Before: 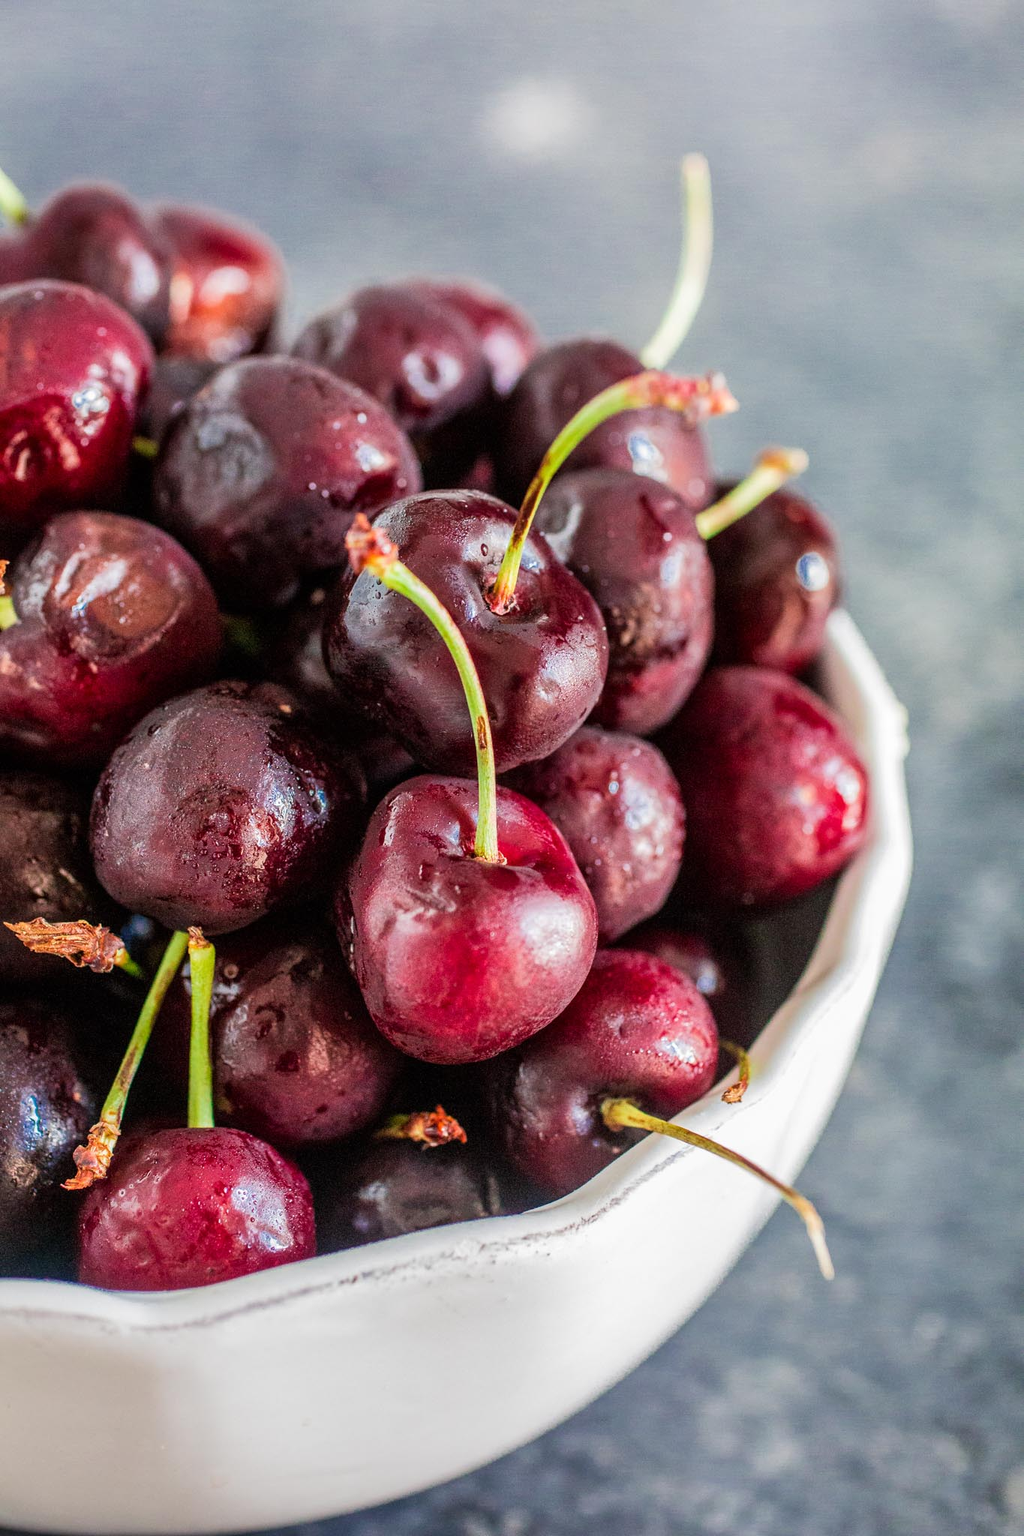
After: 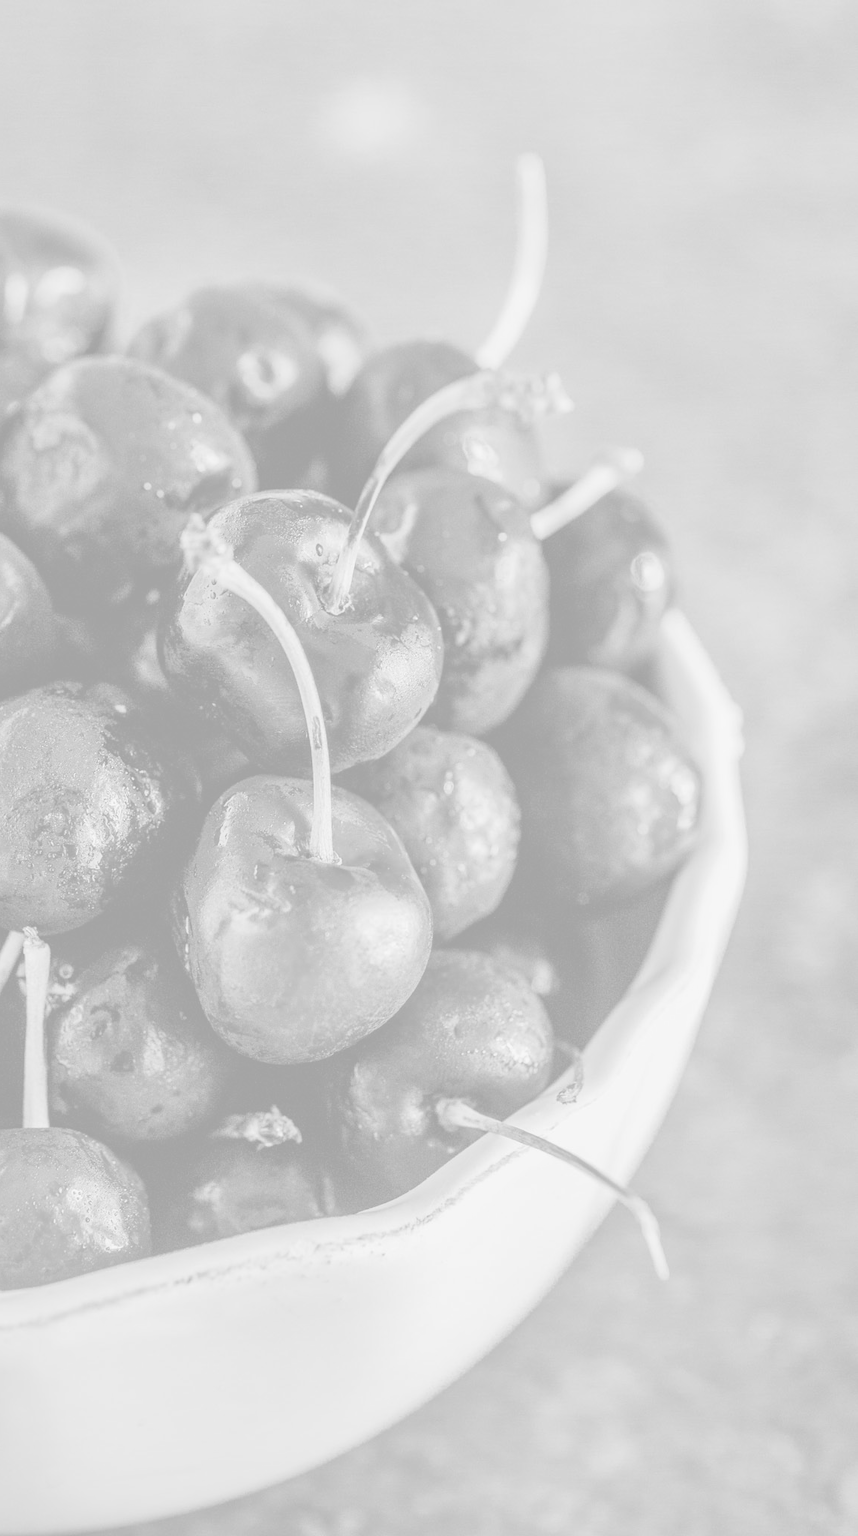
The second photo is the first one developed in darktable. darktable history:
color correction: highlights a* 6.27, highlights b* 8.19, shadows a* 5.94, shadows b* 7.23, saturation 0.9
contrast brightness saturation: saturation 0.18
exposure: compensate highlight preservation false
colorize: hue 331.2°, saturation 69%, source mix 30.28%, lightness 69.02%, version 1
crop: left 16.145%
monochrome: on, module defaults
shadows and highlights: soften with gaussian
